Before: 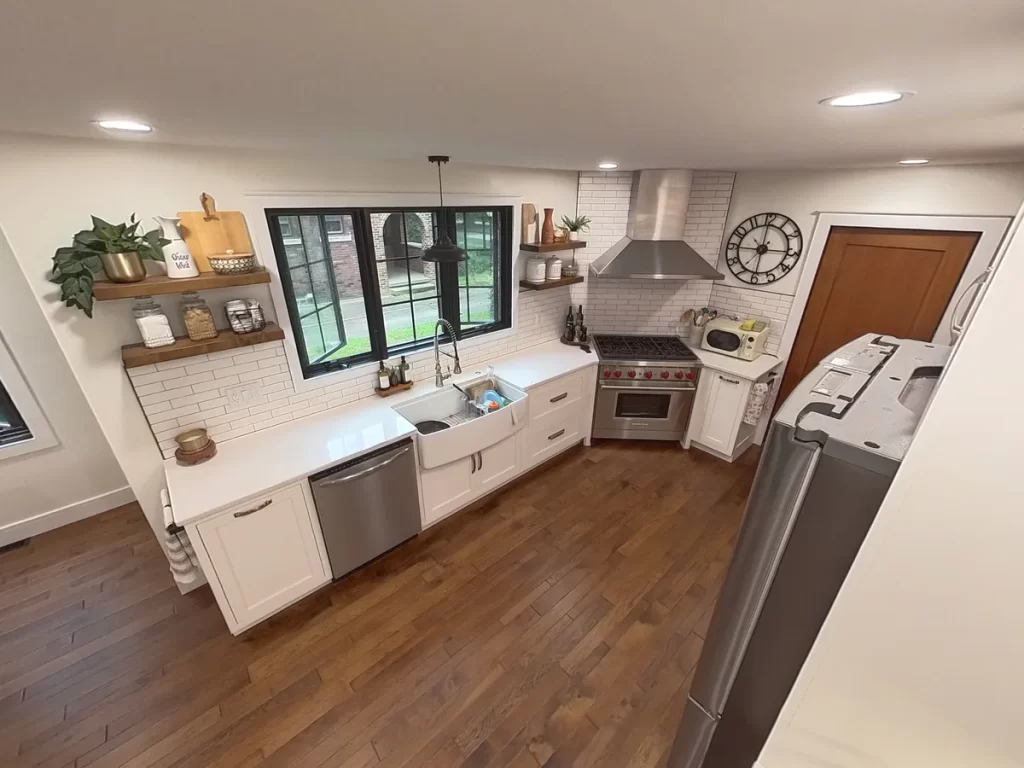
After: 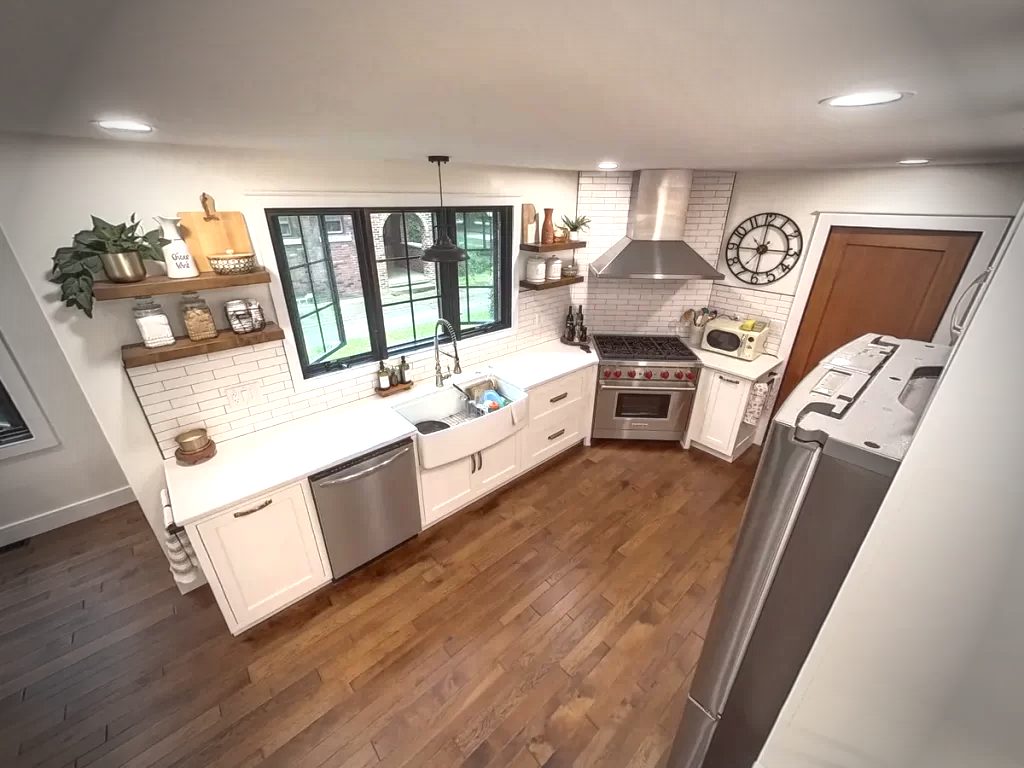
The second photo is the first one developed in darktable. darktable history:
local contrast: on, module defaults
vignetting: fall-off start 65.02%, brightness -0.696, width/height ratio 0.887
exposure: black level correction 0, exposure 0.701 EV, compensate highlight preservation false
